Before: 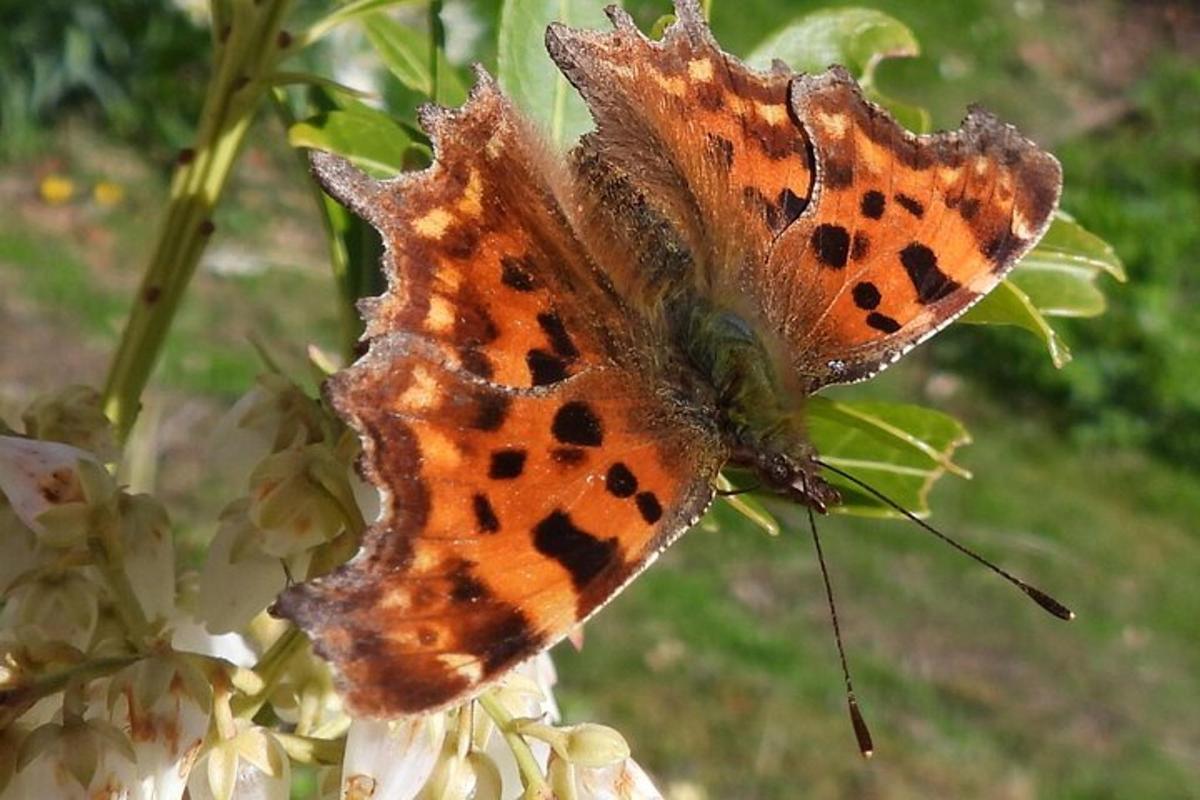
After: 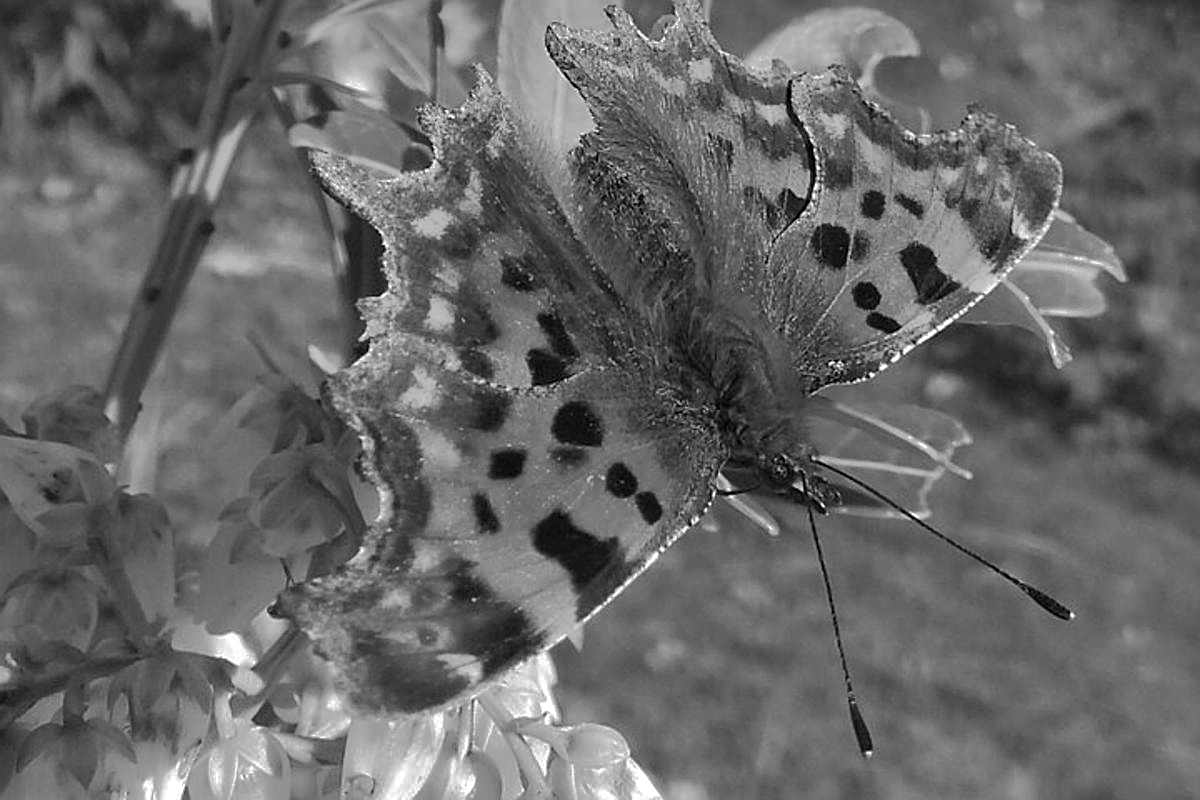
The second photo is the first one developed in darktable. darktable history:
velvia: on, module defaults
shadows and highlights: shadows 39.11, highlights -74.21
color calibration: output gray [0.28, 0.41, 0.31, 0], illuminant as shot in camera, adaptation linear Bradford (ICC v4), x 0.408, y 0.404, temperature 3569 K
sharpen: amount 0.496
